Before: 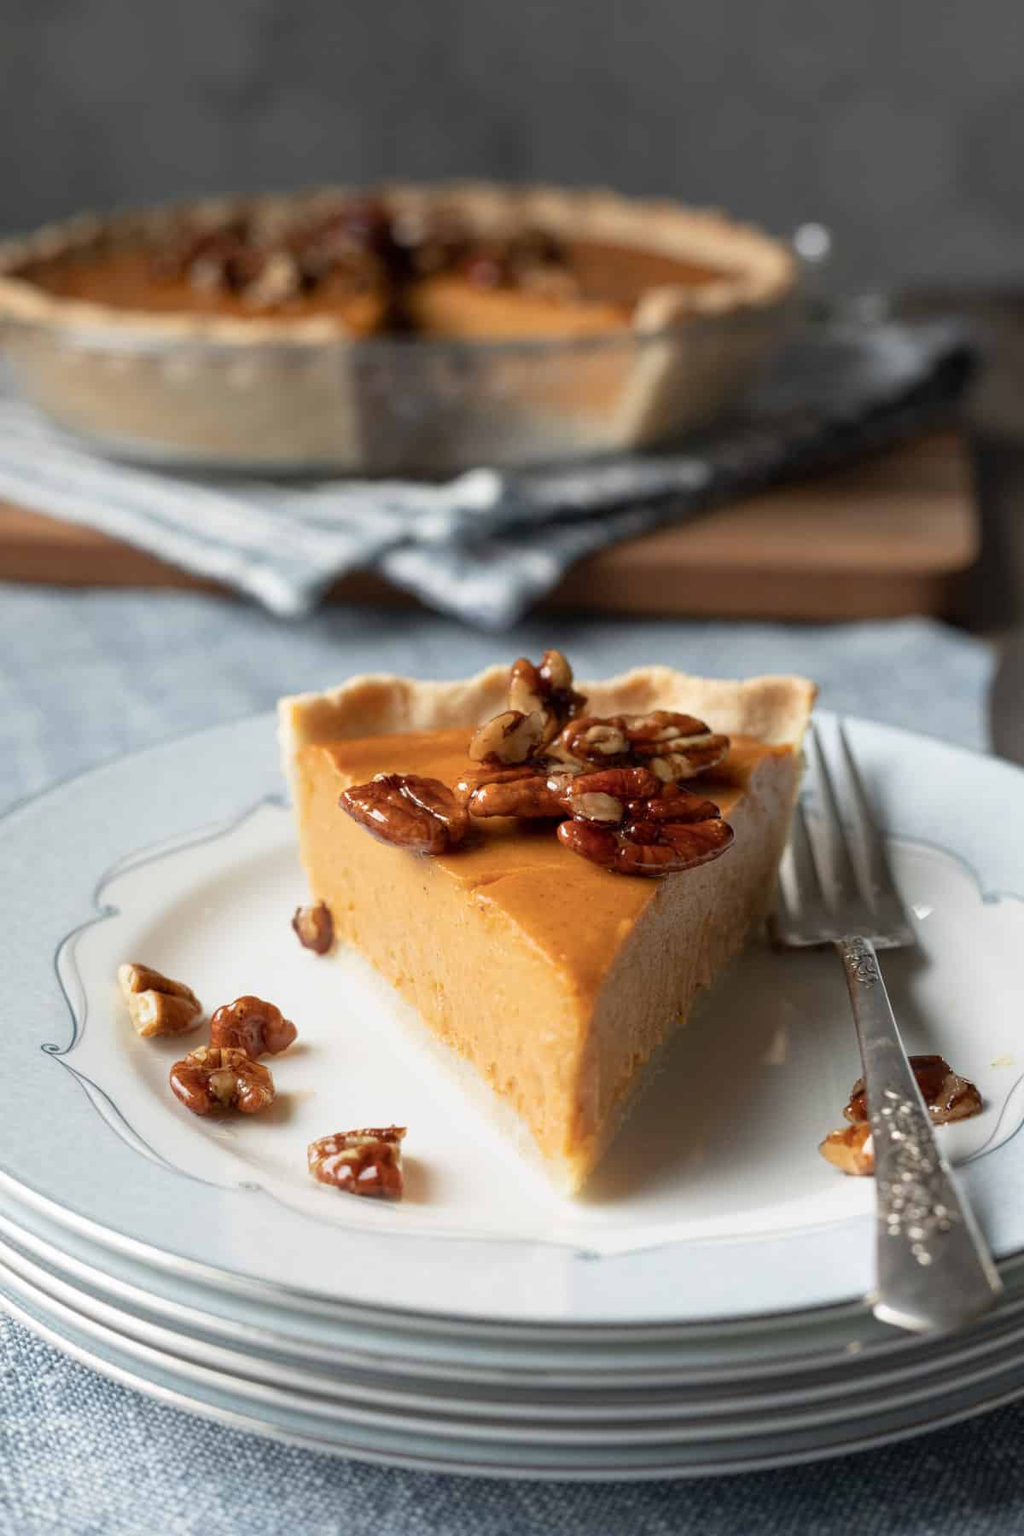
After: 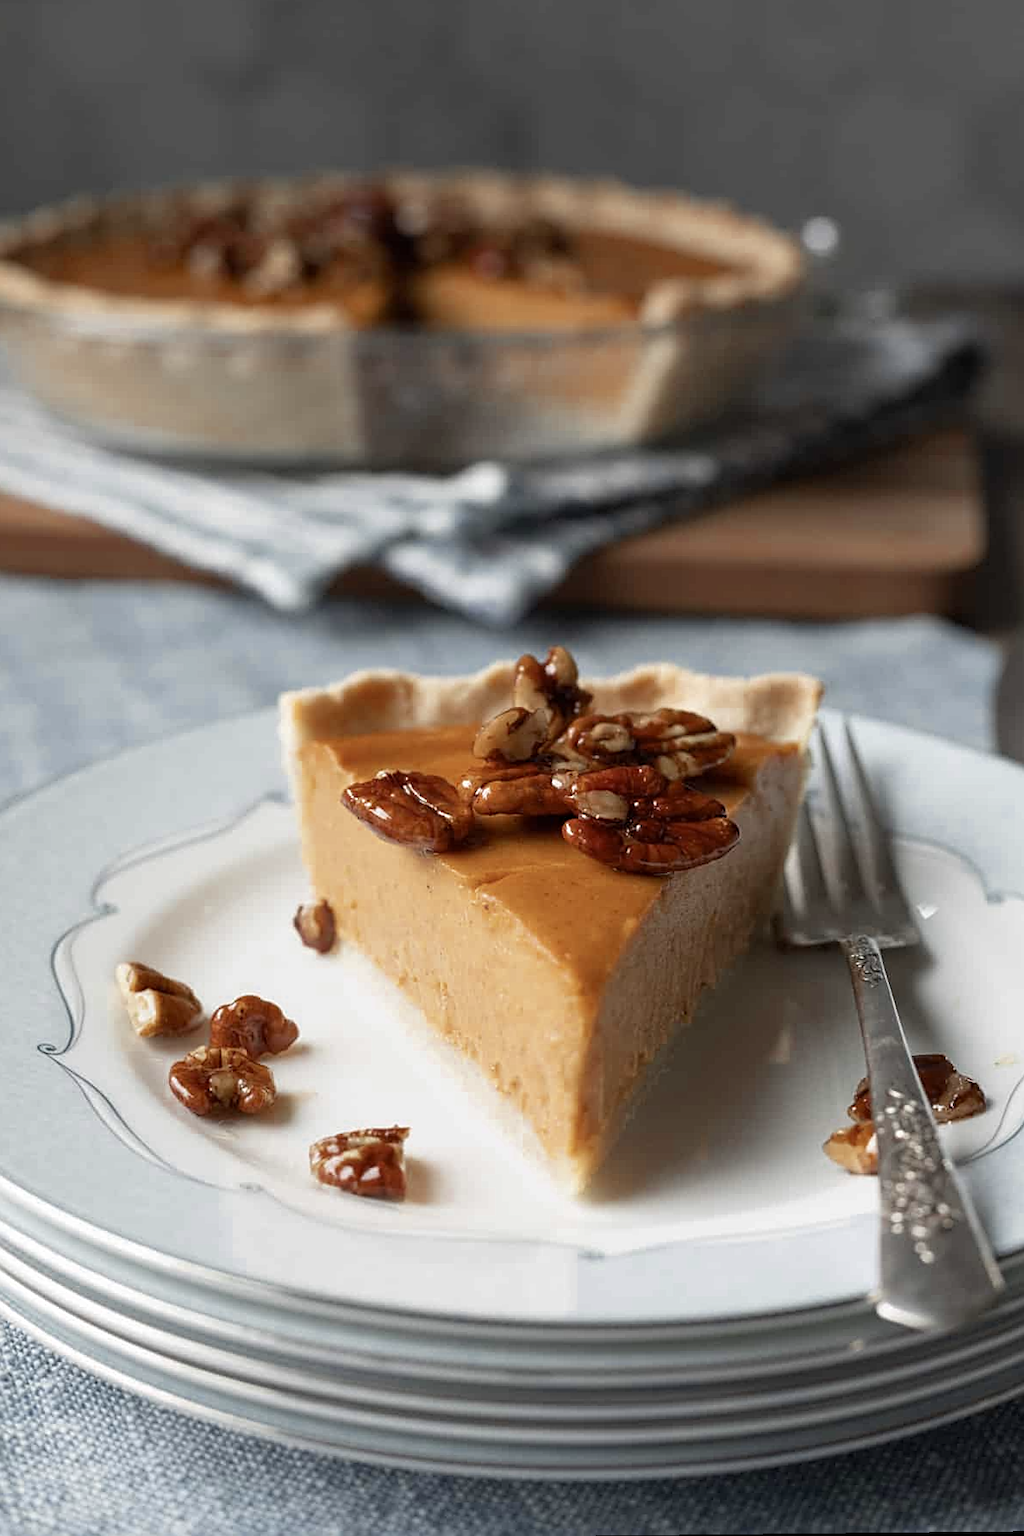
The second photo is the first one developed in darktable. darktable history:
sharpen: on, module defaults
color zones: curves: ch0 [(0, 0.5) (0.125, 0.4) (0.25, 0.5) (0.375, 0.4) (0.5, 0.4) (0.625, 0.35) (0.75, 0.35) (0.875, 0.5)]; ch1 [(0, 0.35) (0.125, 0.45) (0.25, 0.35) (0.375, 0.35) (0.5, 0.35) (0.625, 0.35) (0.75, 0.45) (0.875, 0.35)]; ch2 [(0, 0.6) (0.125, 0.5) (0.25, 0.5) (0.375, 0.6) (0.5, 0.6) (0.625, 0.5) (0.75, 0.5) (0.875, 0.5)]
rotate and perspective: rotation 0.174°, lens shift (vertical) 0.013, lens shift (horizontal) 0.019, shear 0.001, automatic cropping original format, crop left 0.007, crop right 0.991, crop top 0.016, crop bottom 0.997
